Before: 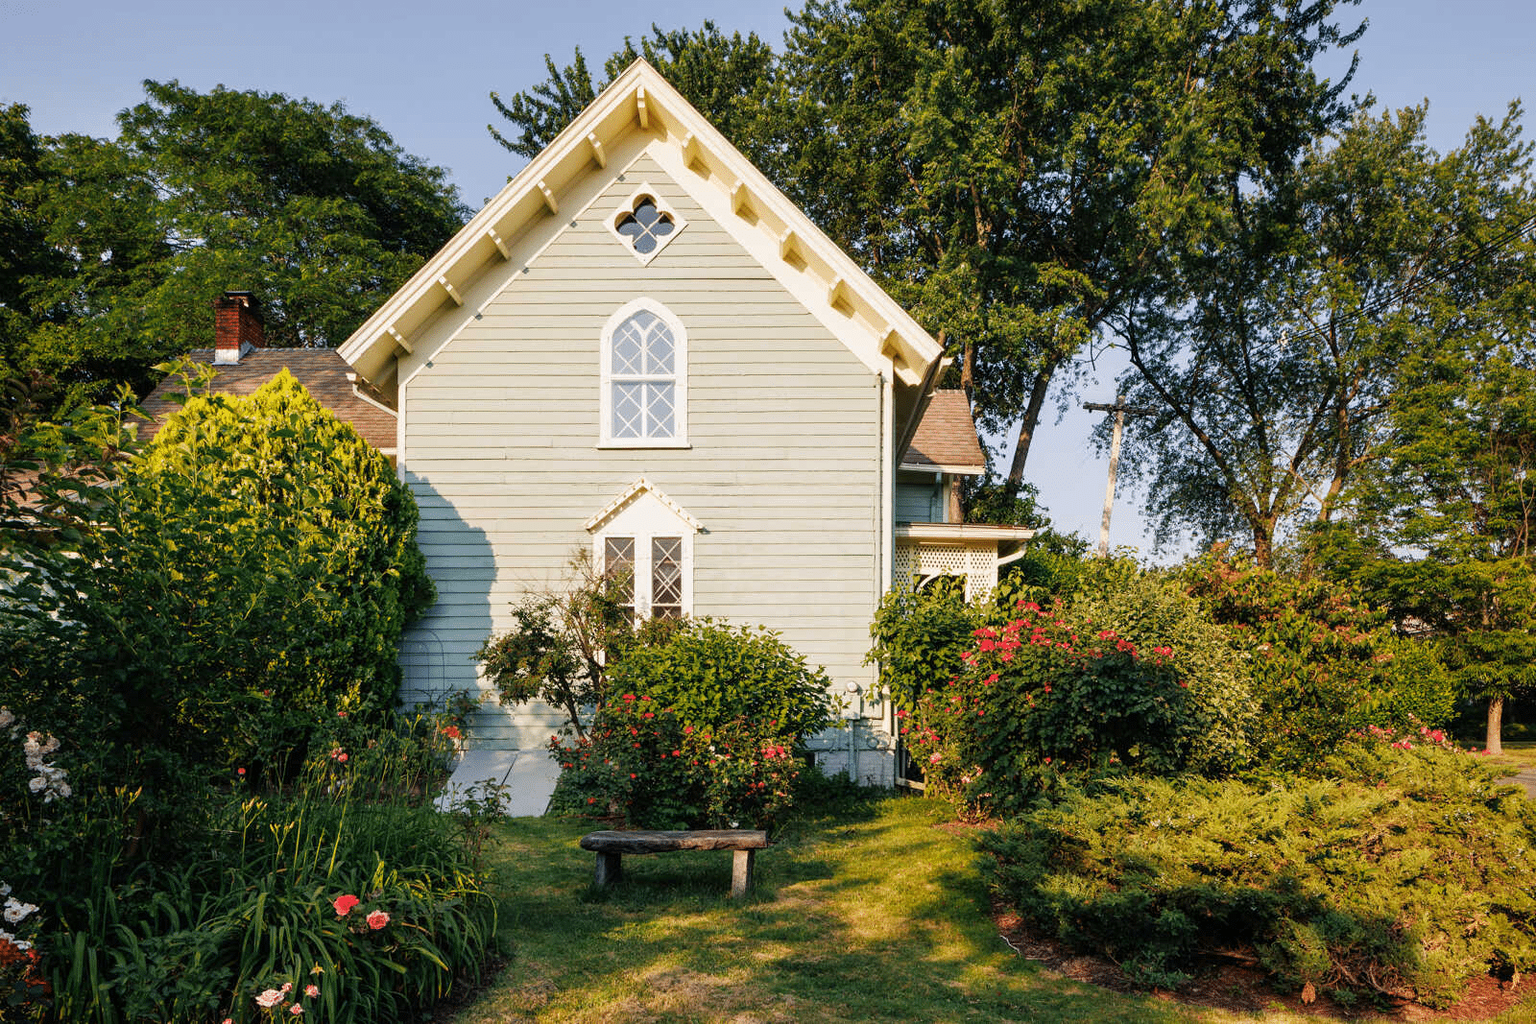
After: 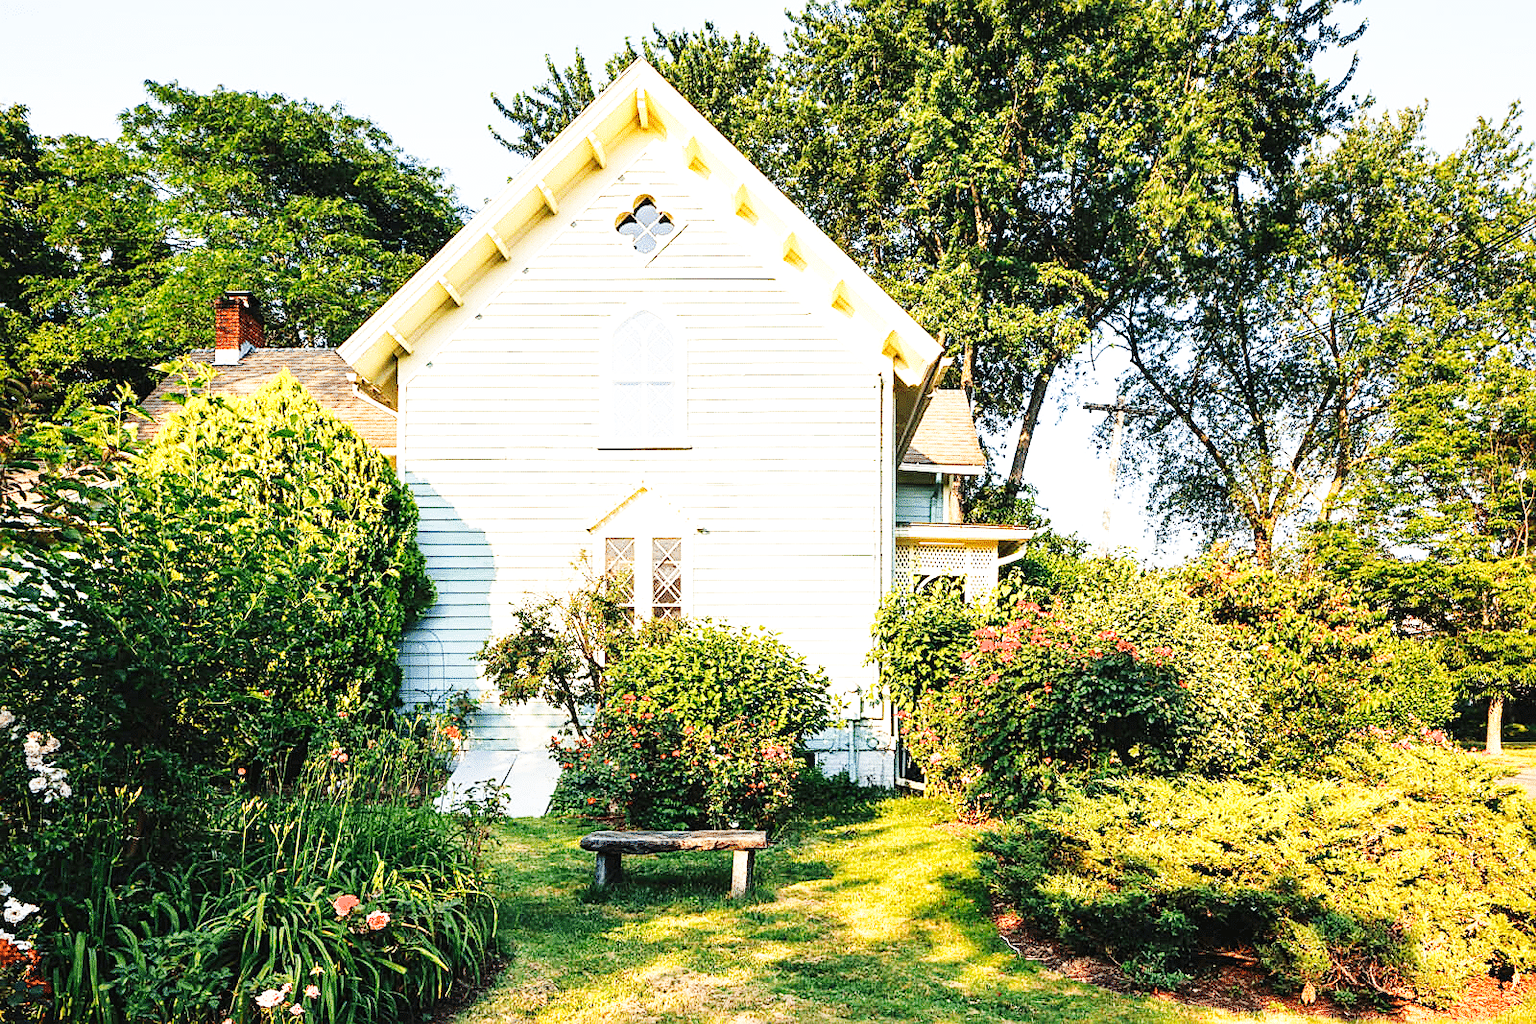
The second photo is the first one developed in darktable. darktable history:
sharpen: on, module defaults
exposure: black level correction -0.002, exposure 0.711 EV, compensate highlight preservation false
base curve: curves: ch0 [(0, 0.003) (0.001, 0.002) (0.006, 0.004) (0.02, 0.022) (0.048, 0.086) (0.094, 0.234) (0.162, 0.431) (0.258, 0.629) (0.385, 0.8) (0.548, 0.918) (0.751, 0.988) (1, 1)], preserve colors none
